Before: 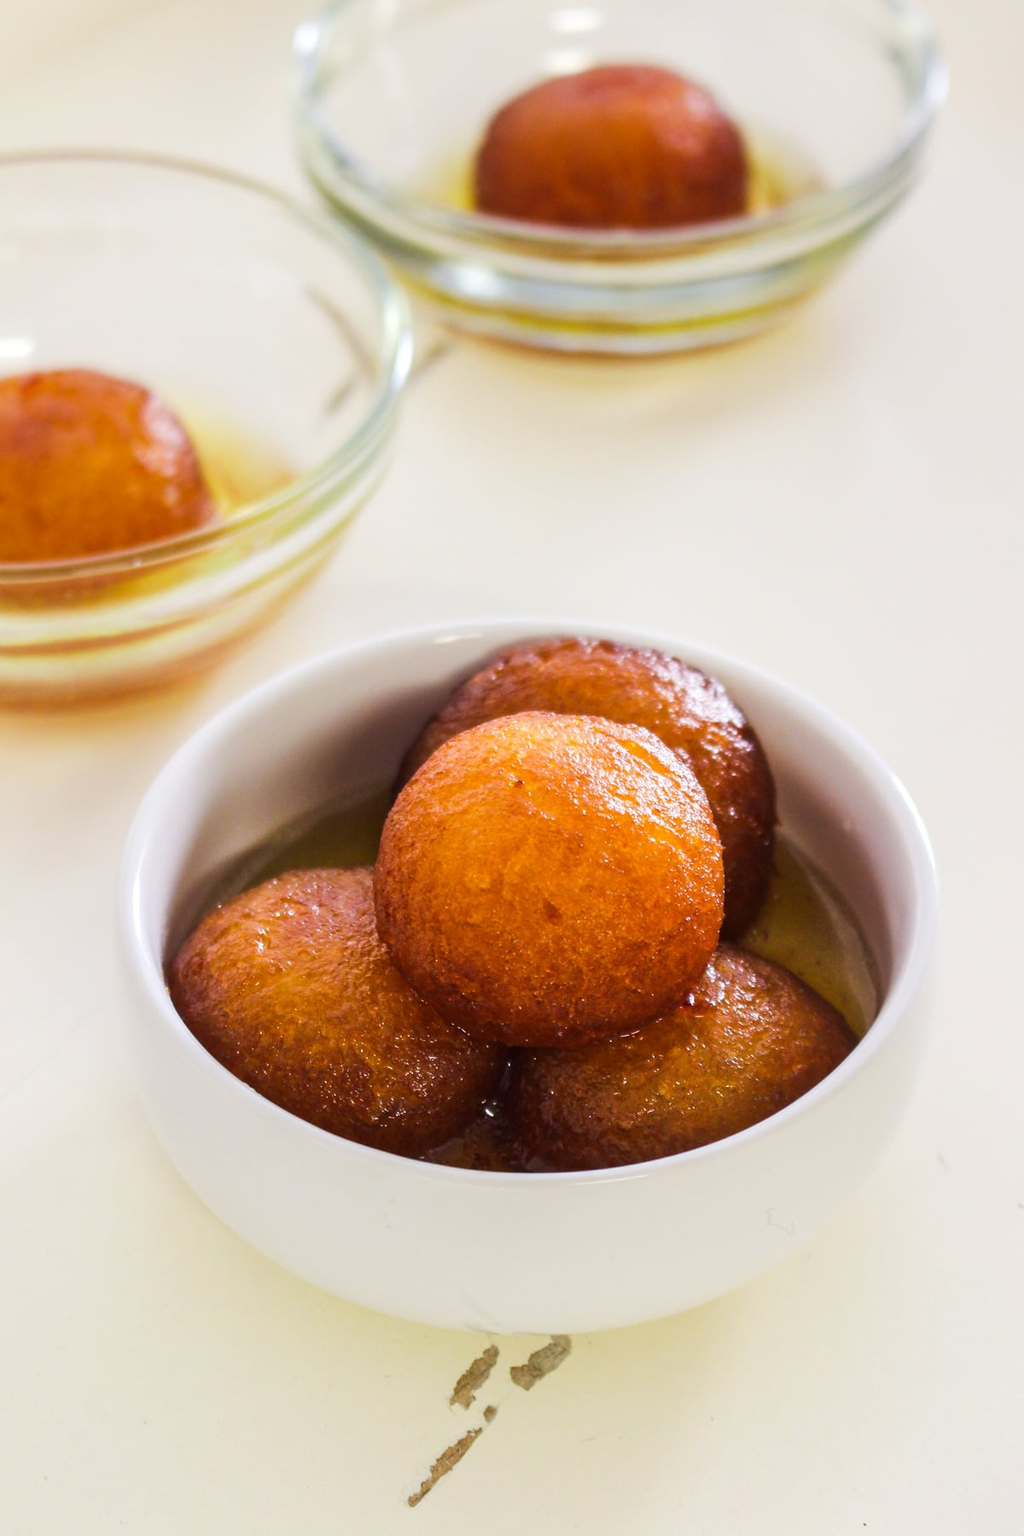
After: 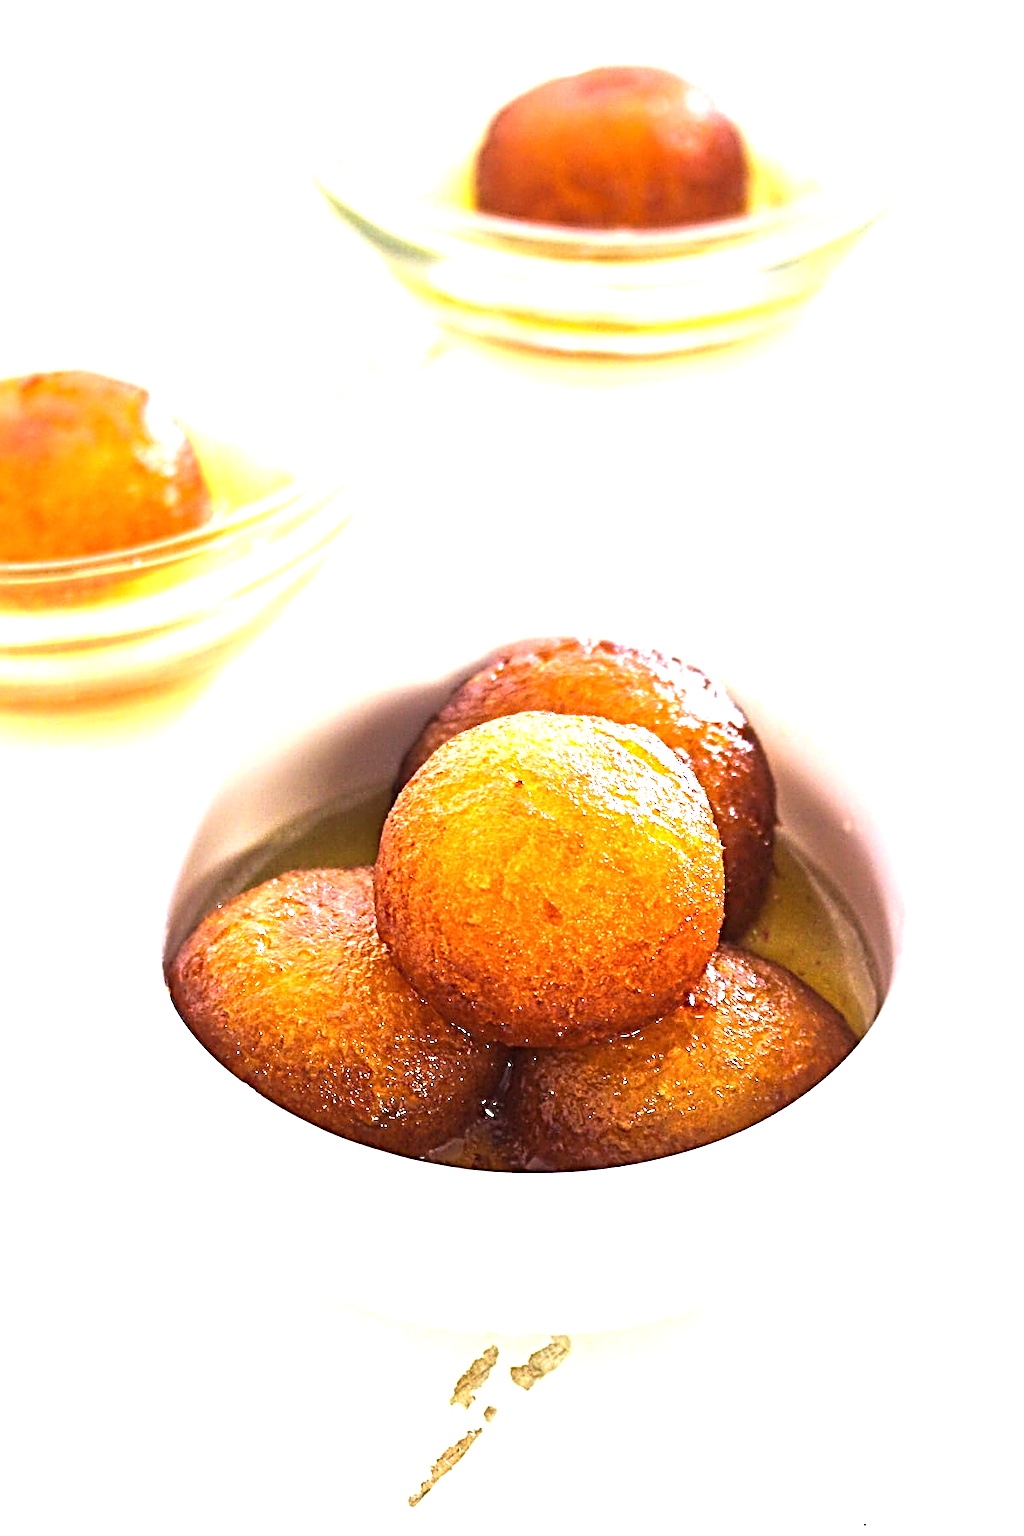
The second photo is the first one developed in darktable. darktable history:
sharpen: radius 3.683, amount 0.945
exposure: black level correction 0, exposure 1.451 EV, compensate exposure bias true, compensate highlight preservation false
